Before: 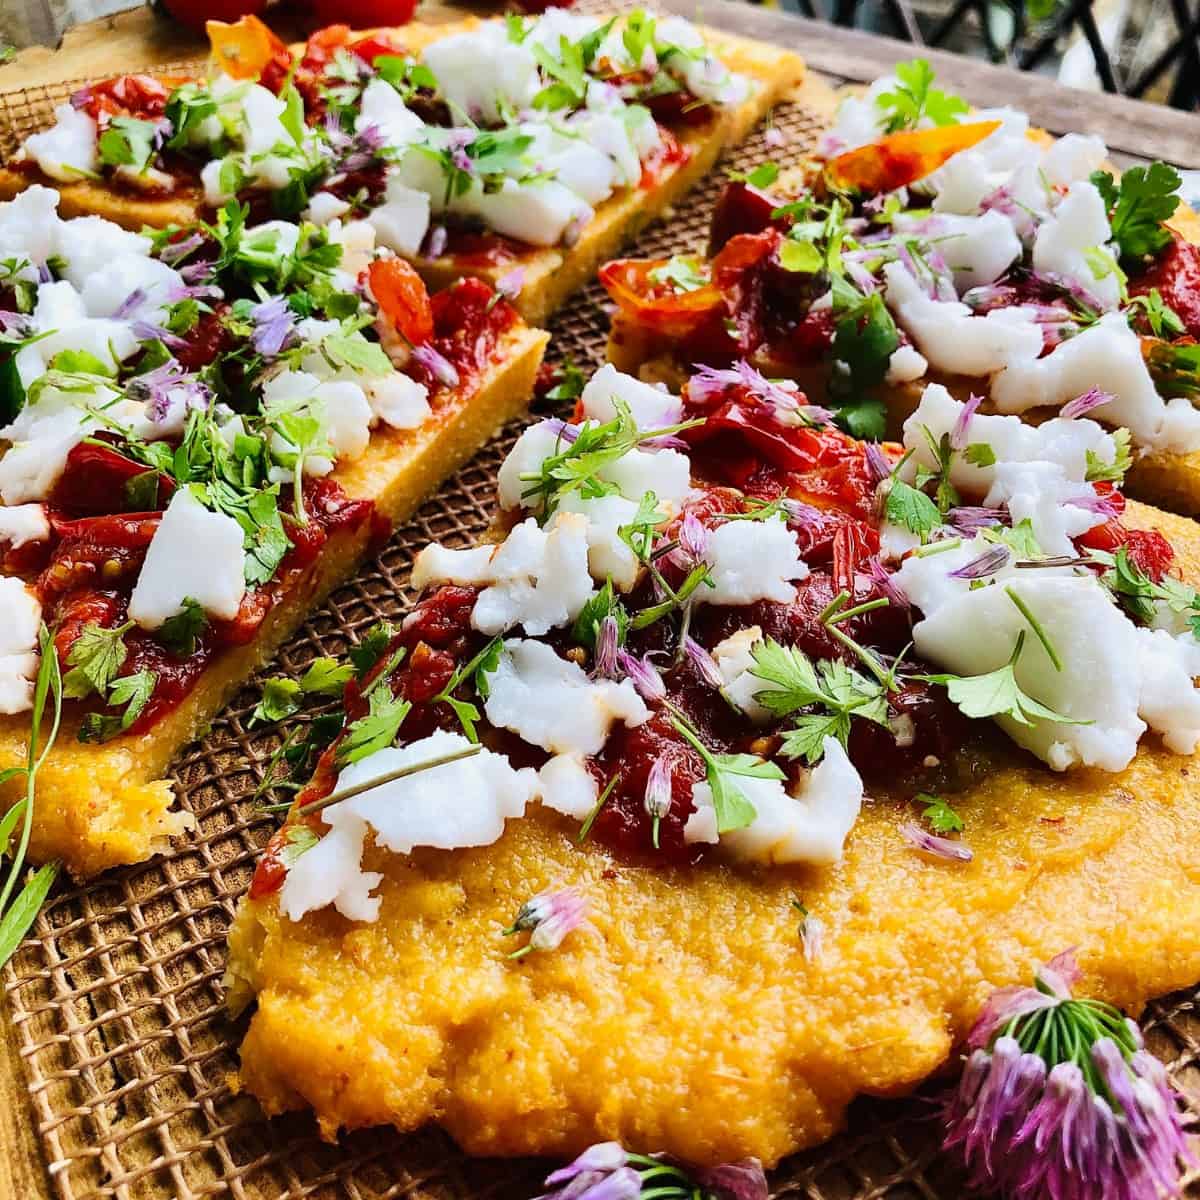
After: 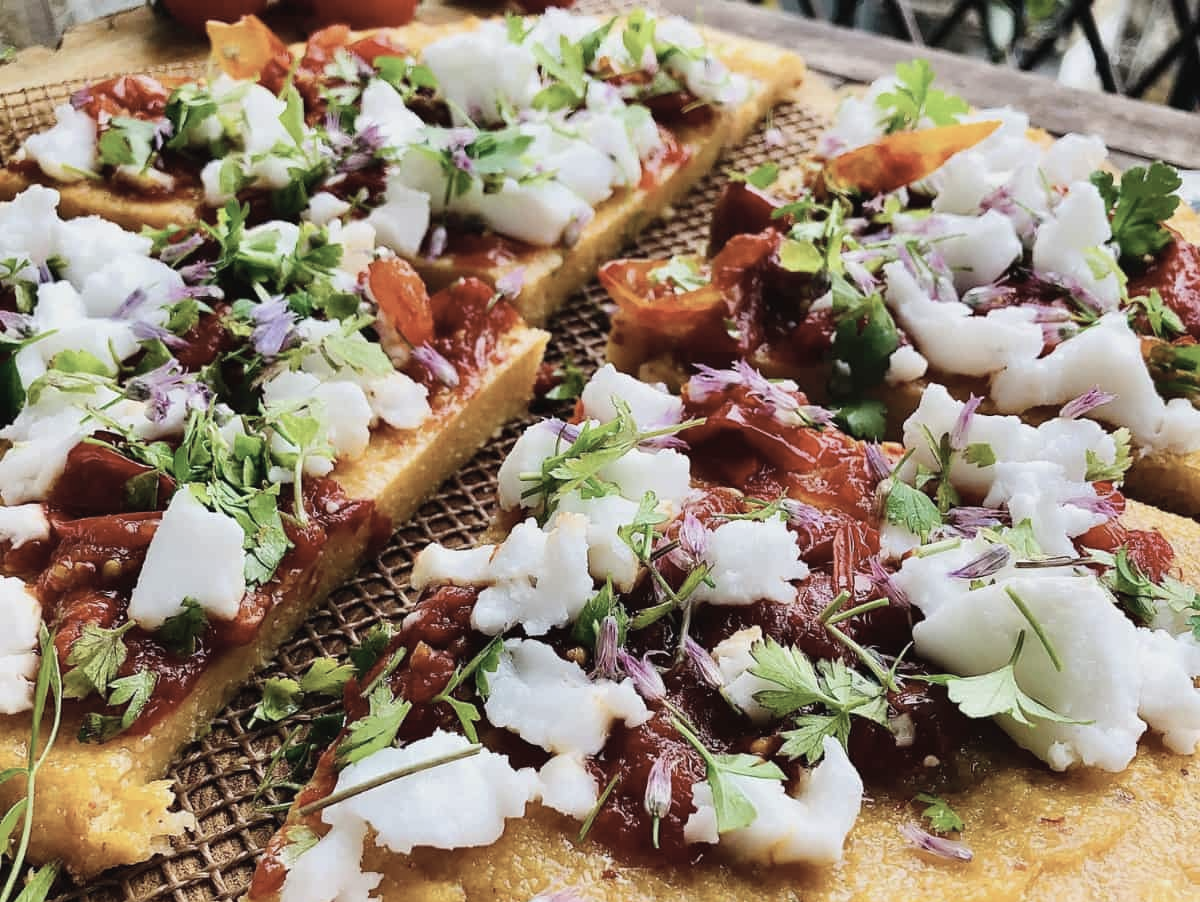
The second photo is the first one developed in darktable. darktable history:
crop: bottom 24.779%
contrast brightness saturation: contrast -0.044, saturation -0.399
